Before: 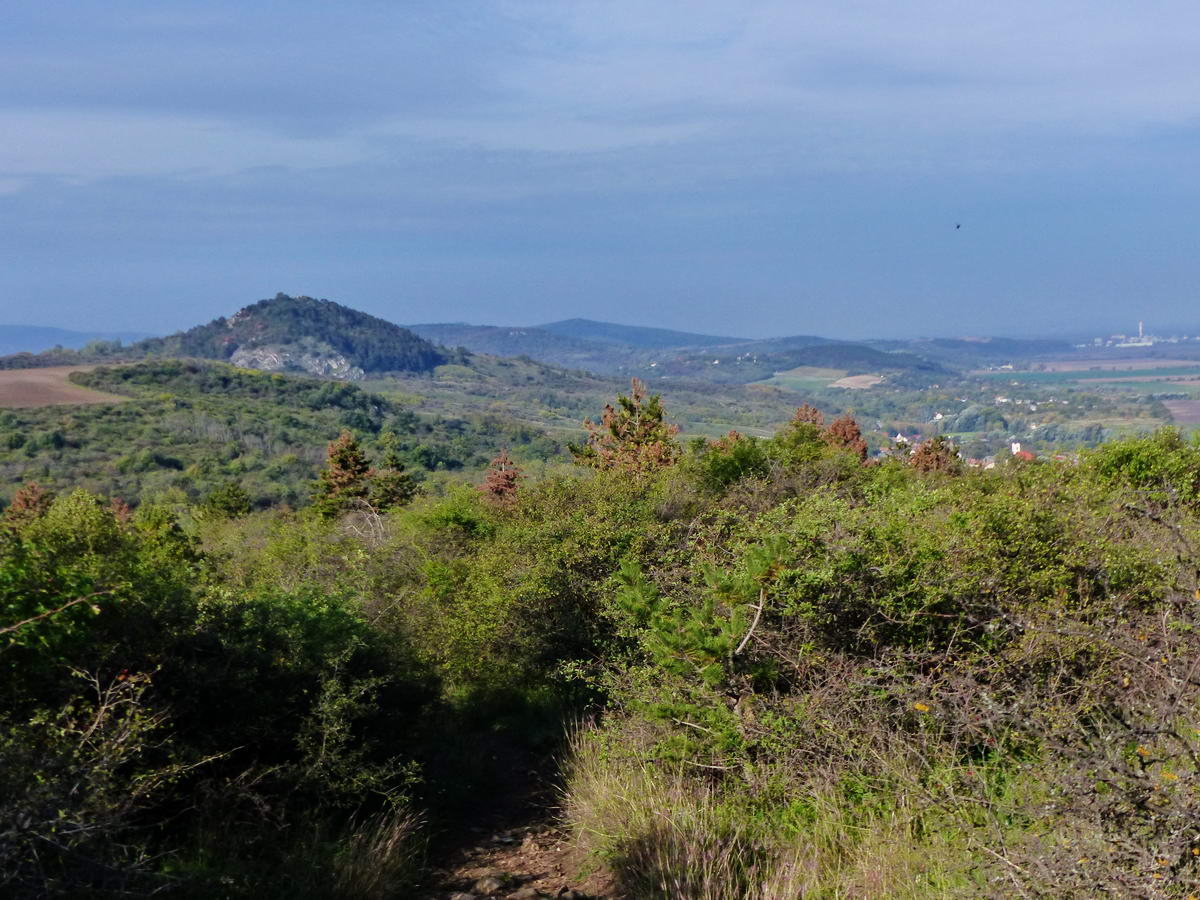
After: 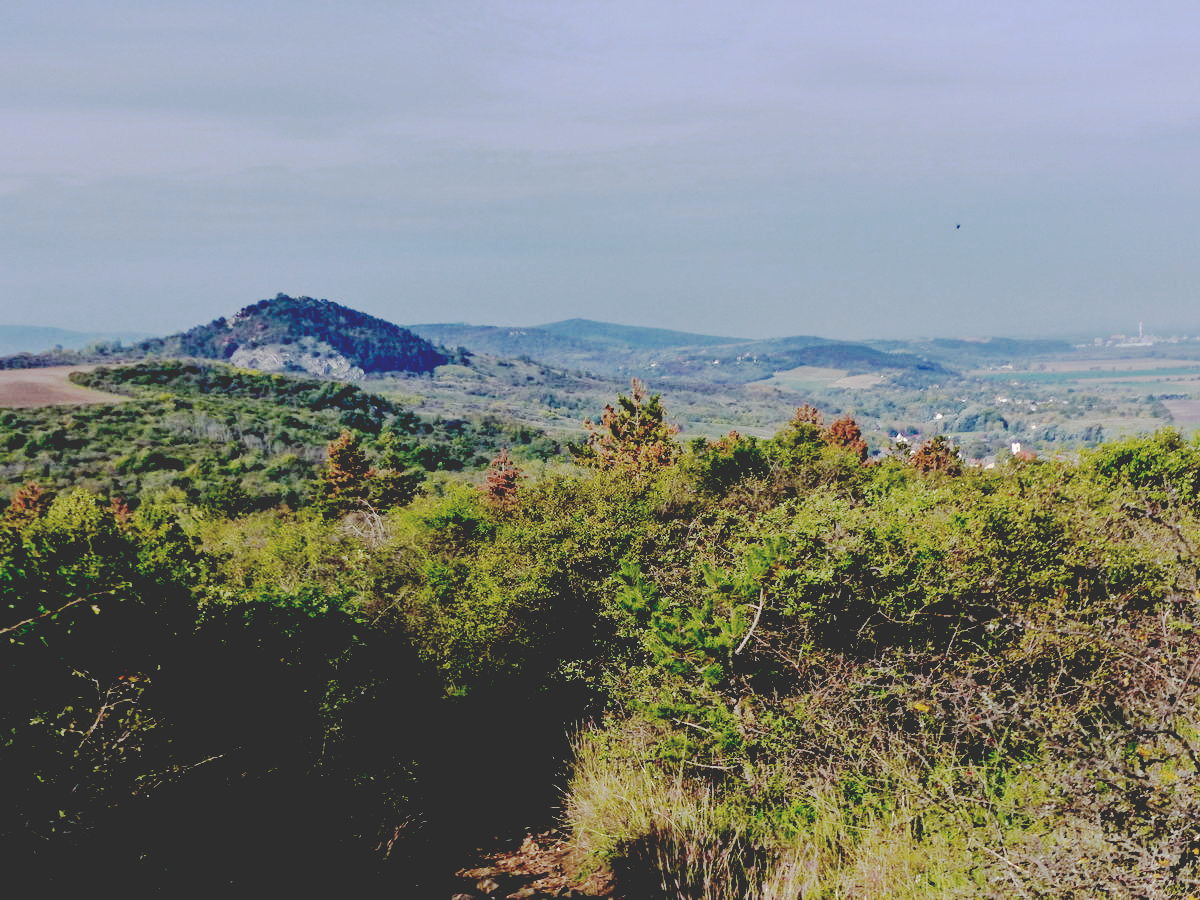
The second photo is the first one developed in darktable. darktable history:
base curve: curves: ch0 [(0.065, 0.026) (0.236, 0.358) (0.53, 0.546) (0.777, 0.841) (0.924, 0.992)], preserve colors none
color correction: highlights b* 0.014, saturation 0.785
